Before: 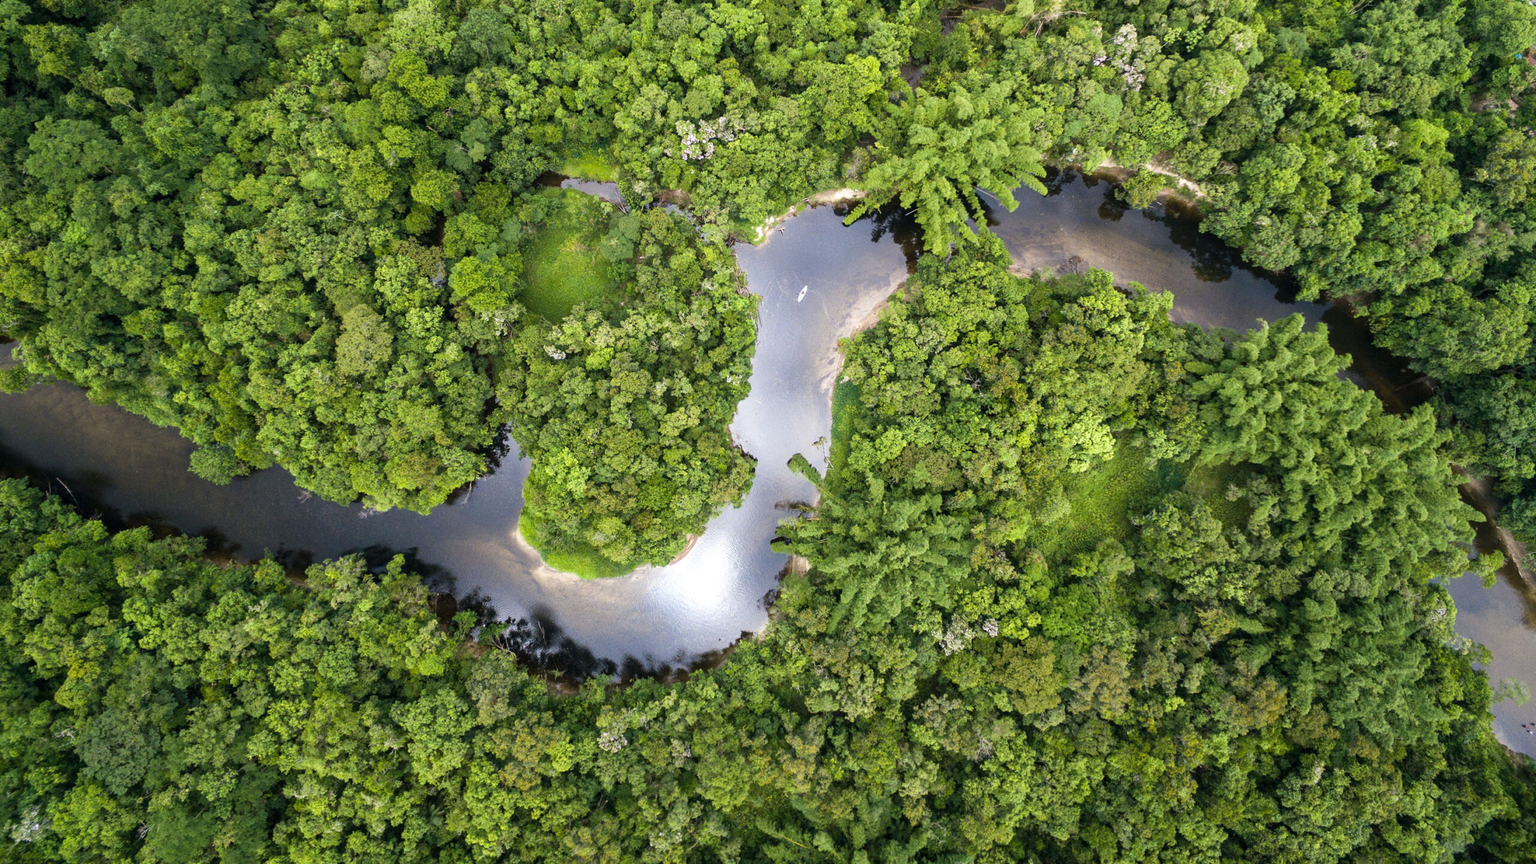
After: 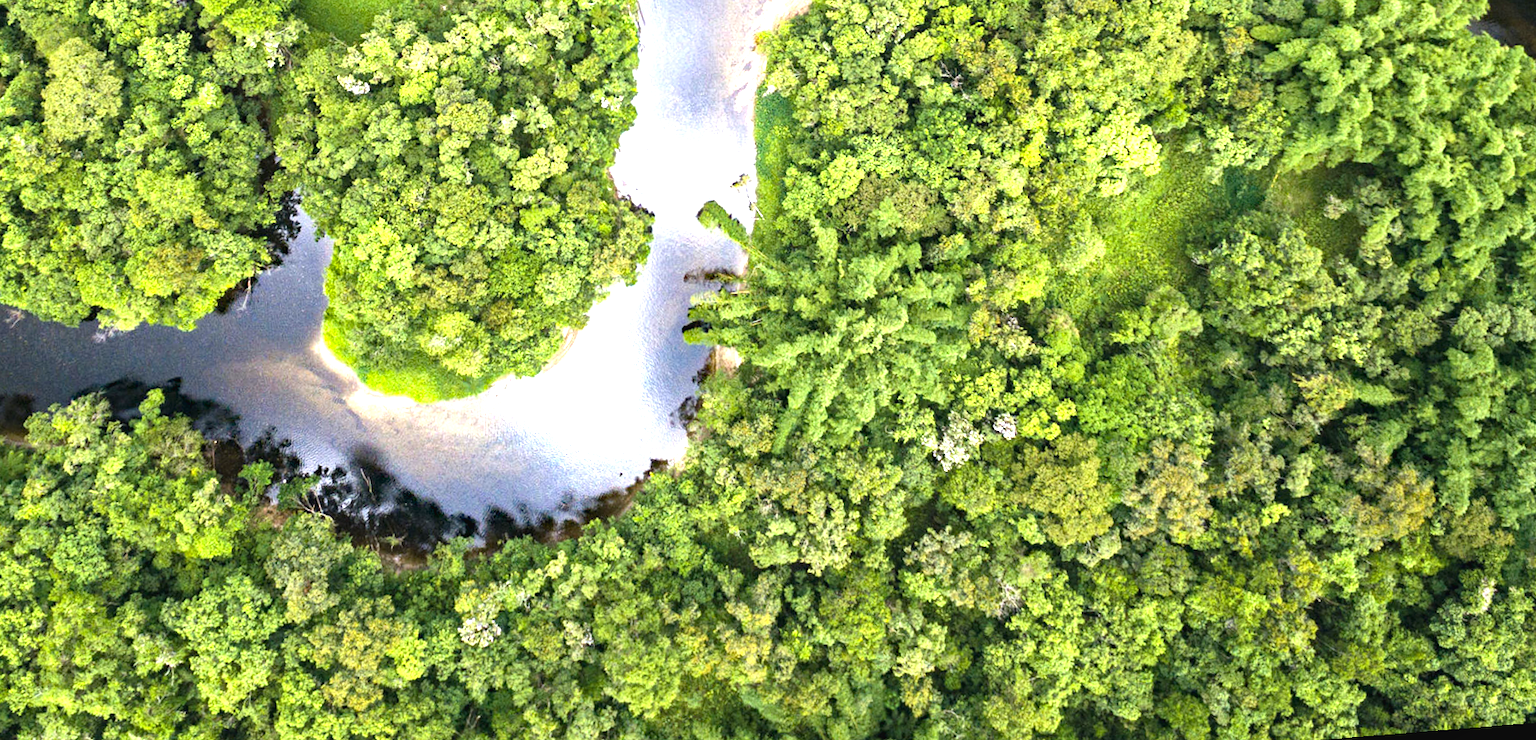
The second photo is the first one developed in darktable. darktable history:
crop and rotate: left 17.299%, top 35.115%, right 7.015%, bottom 1.024%
haze removal: strength 0.4, distance 0.22, compatibility mode true, adaptive false
tone equalizer: on, module defaults
exposure: black level correction -0.002, exposure 1.115 EV, compensate highlight preservation false
rotate and perspective: rotation -4.57°, crop left 0.054, crop right 0.944, crop top 0.087, crop bottom 0.914
local contrast: mode bilateral grid, contrast 20, coarseness 50, detail 120%, midtone range 0.2
